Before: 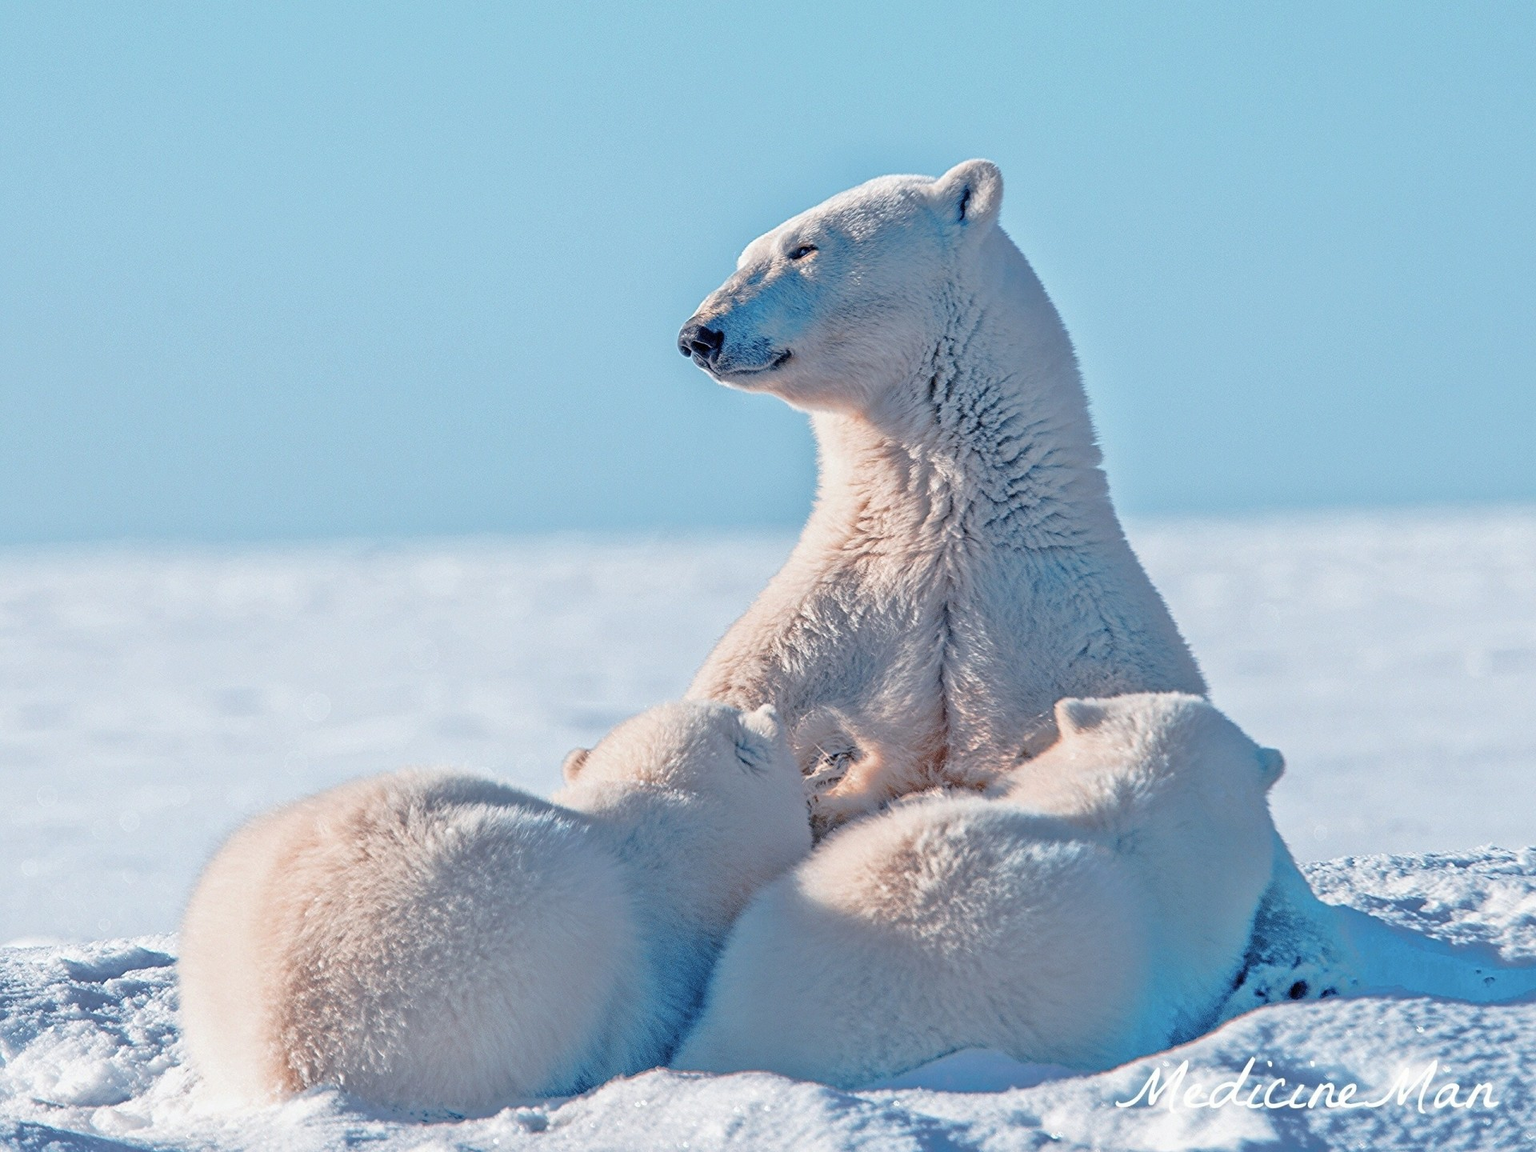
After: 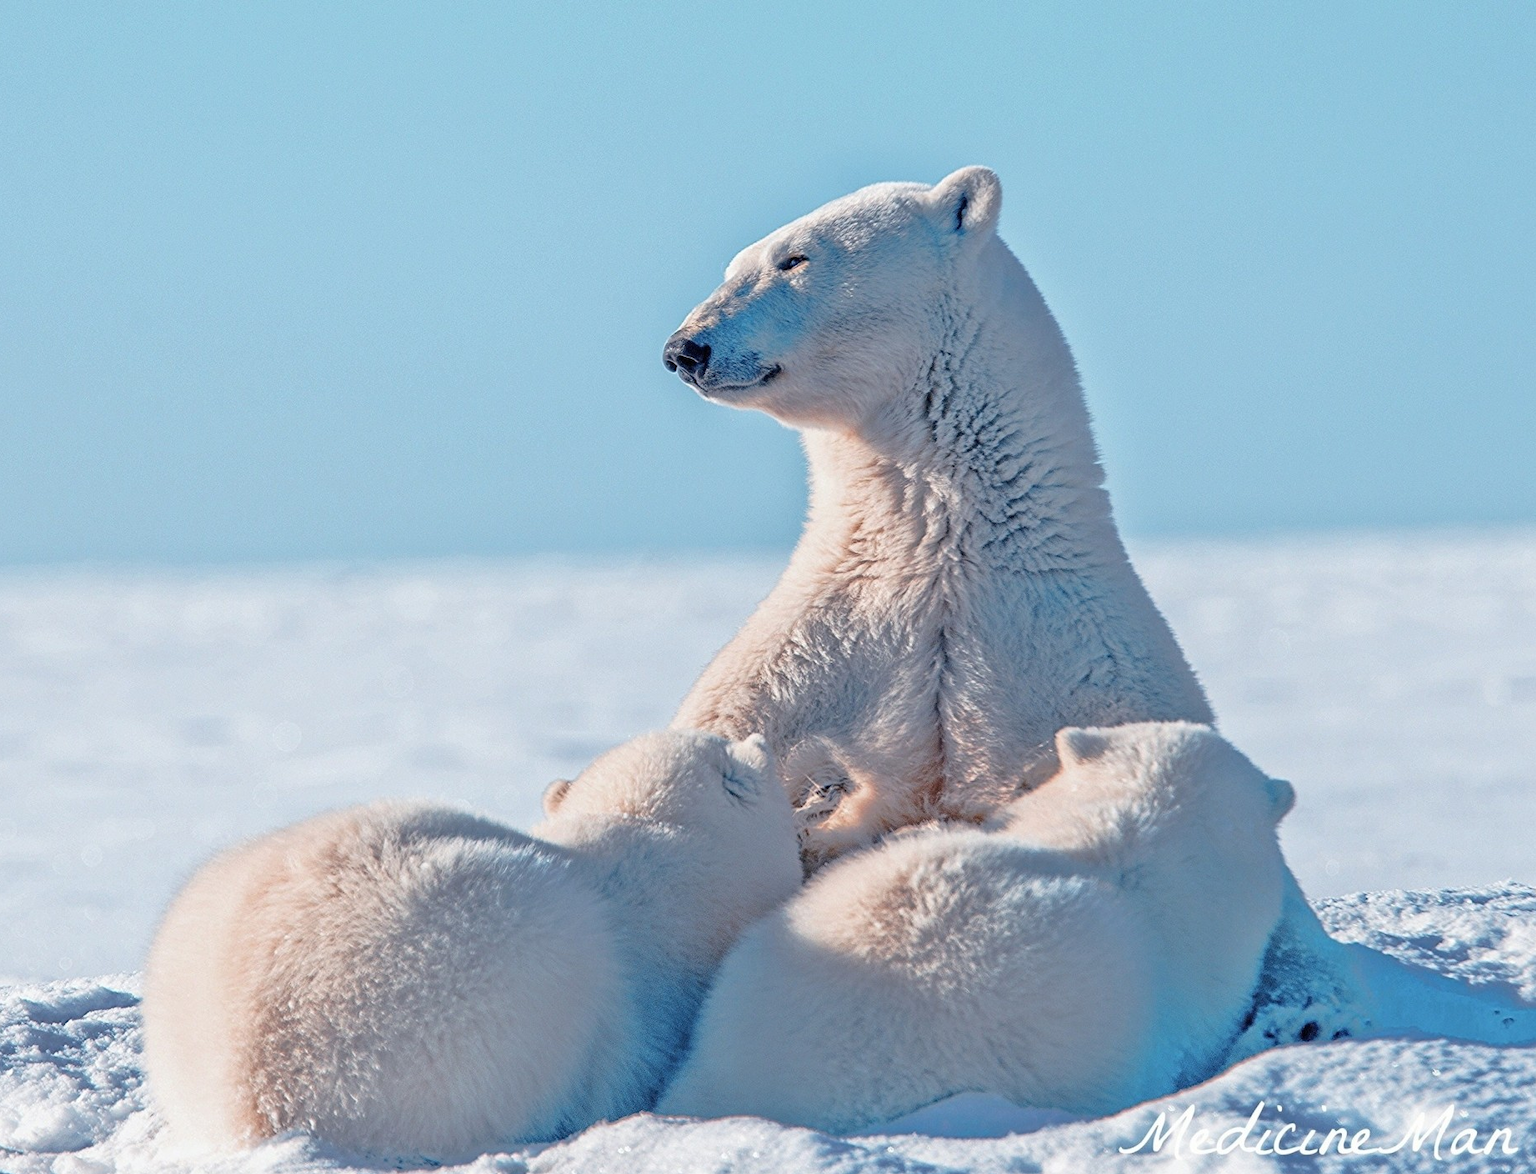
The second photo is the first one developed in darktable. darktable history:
crop and rotate: left 2.759%, right 1.204%, bottom 2.101%
